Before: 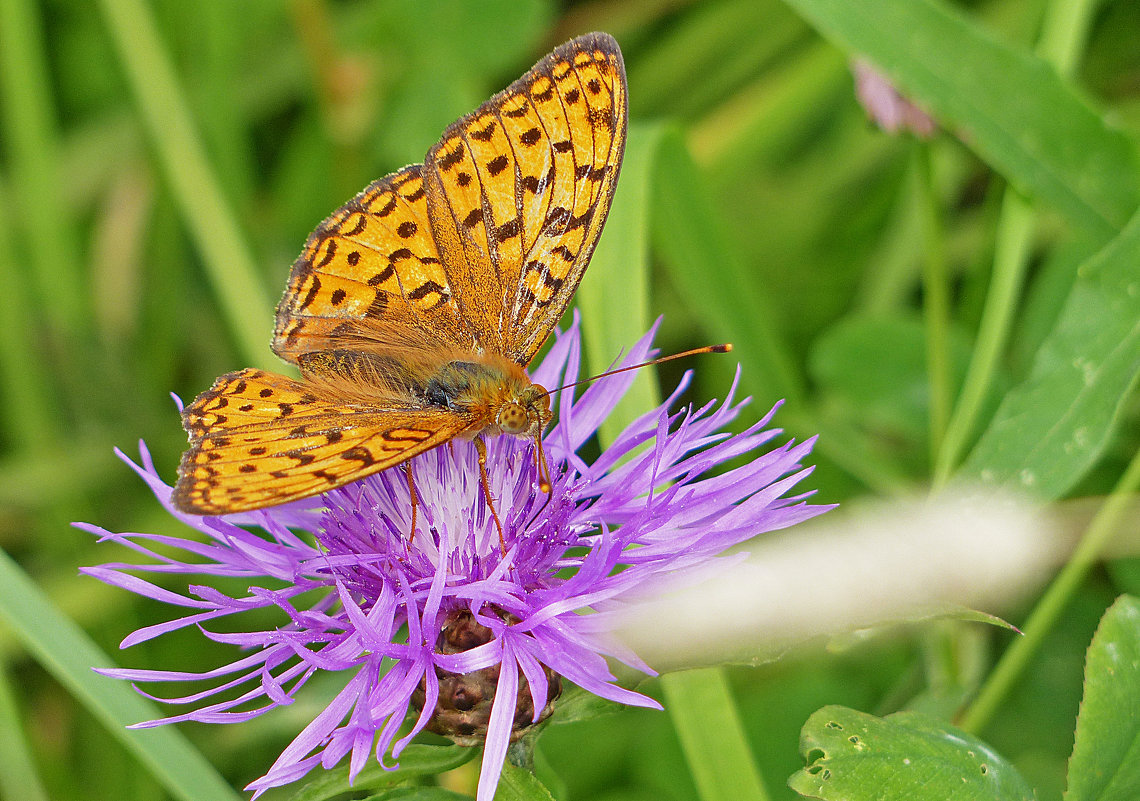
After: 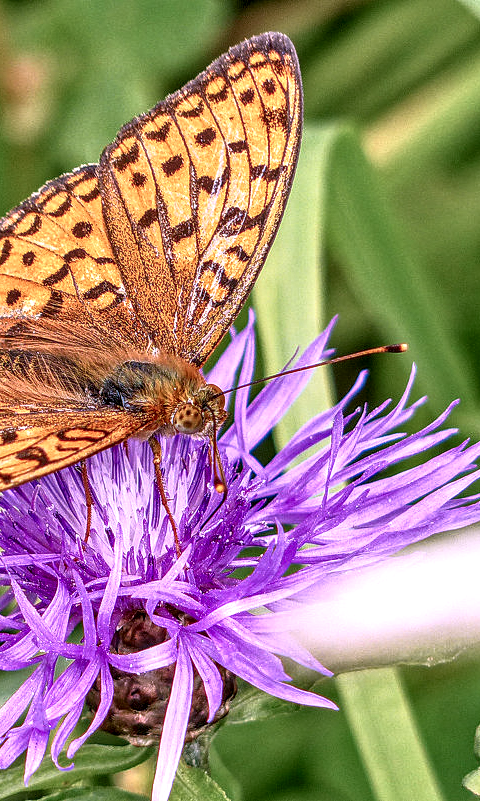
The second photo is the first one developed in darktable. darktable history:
color correction: highlights a* 15.03, highlights b* -25.07
crop: left 28.583%, right 29.231%
base curve: curves: ch0 [(0, 0) (0.257, 0.25) (0.482, 0.586) (0.757, 0.871) (1, 1)]
local contrast: highlights 0%, shadows 0%, detail 182%
